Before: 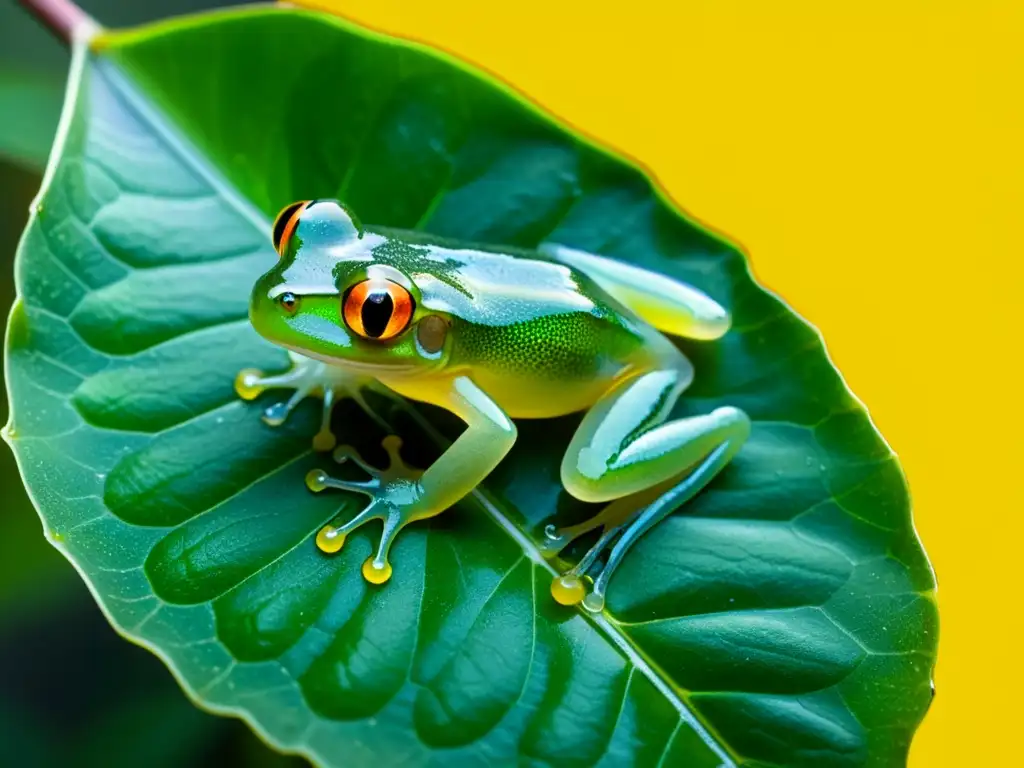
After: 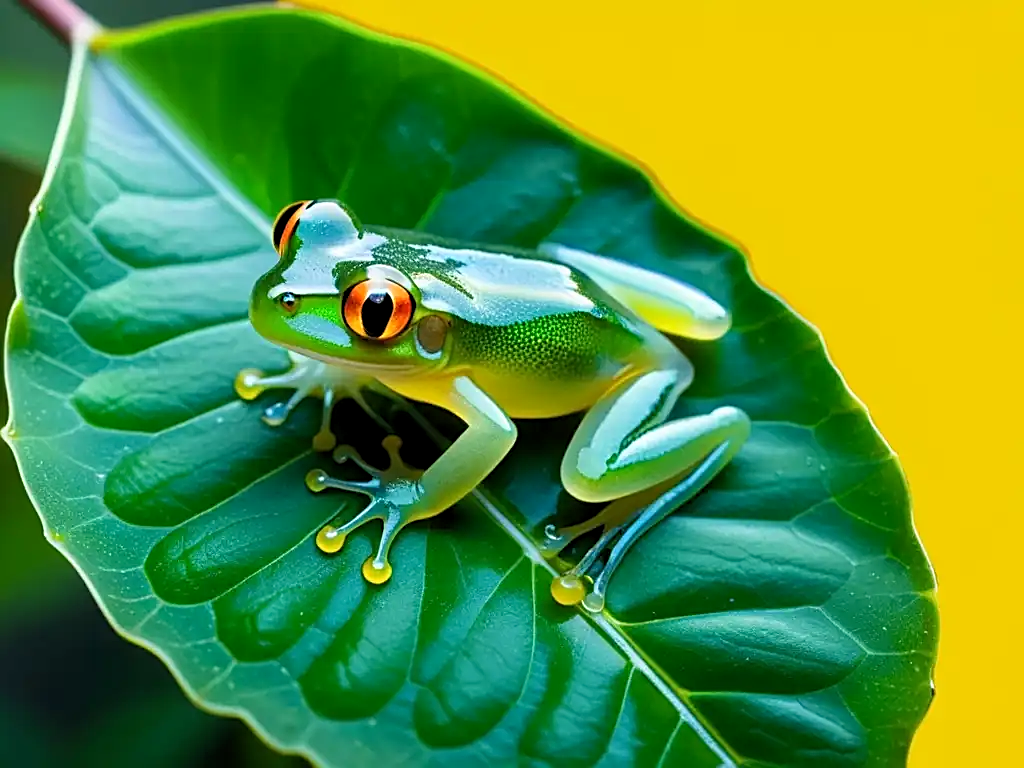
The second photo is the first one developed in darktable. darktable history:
sharpen: on, module defaults
levels: levels [0.018, 0.493, 1]
